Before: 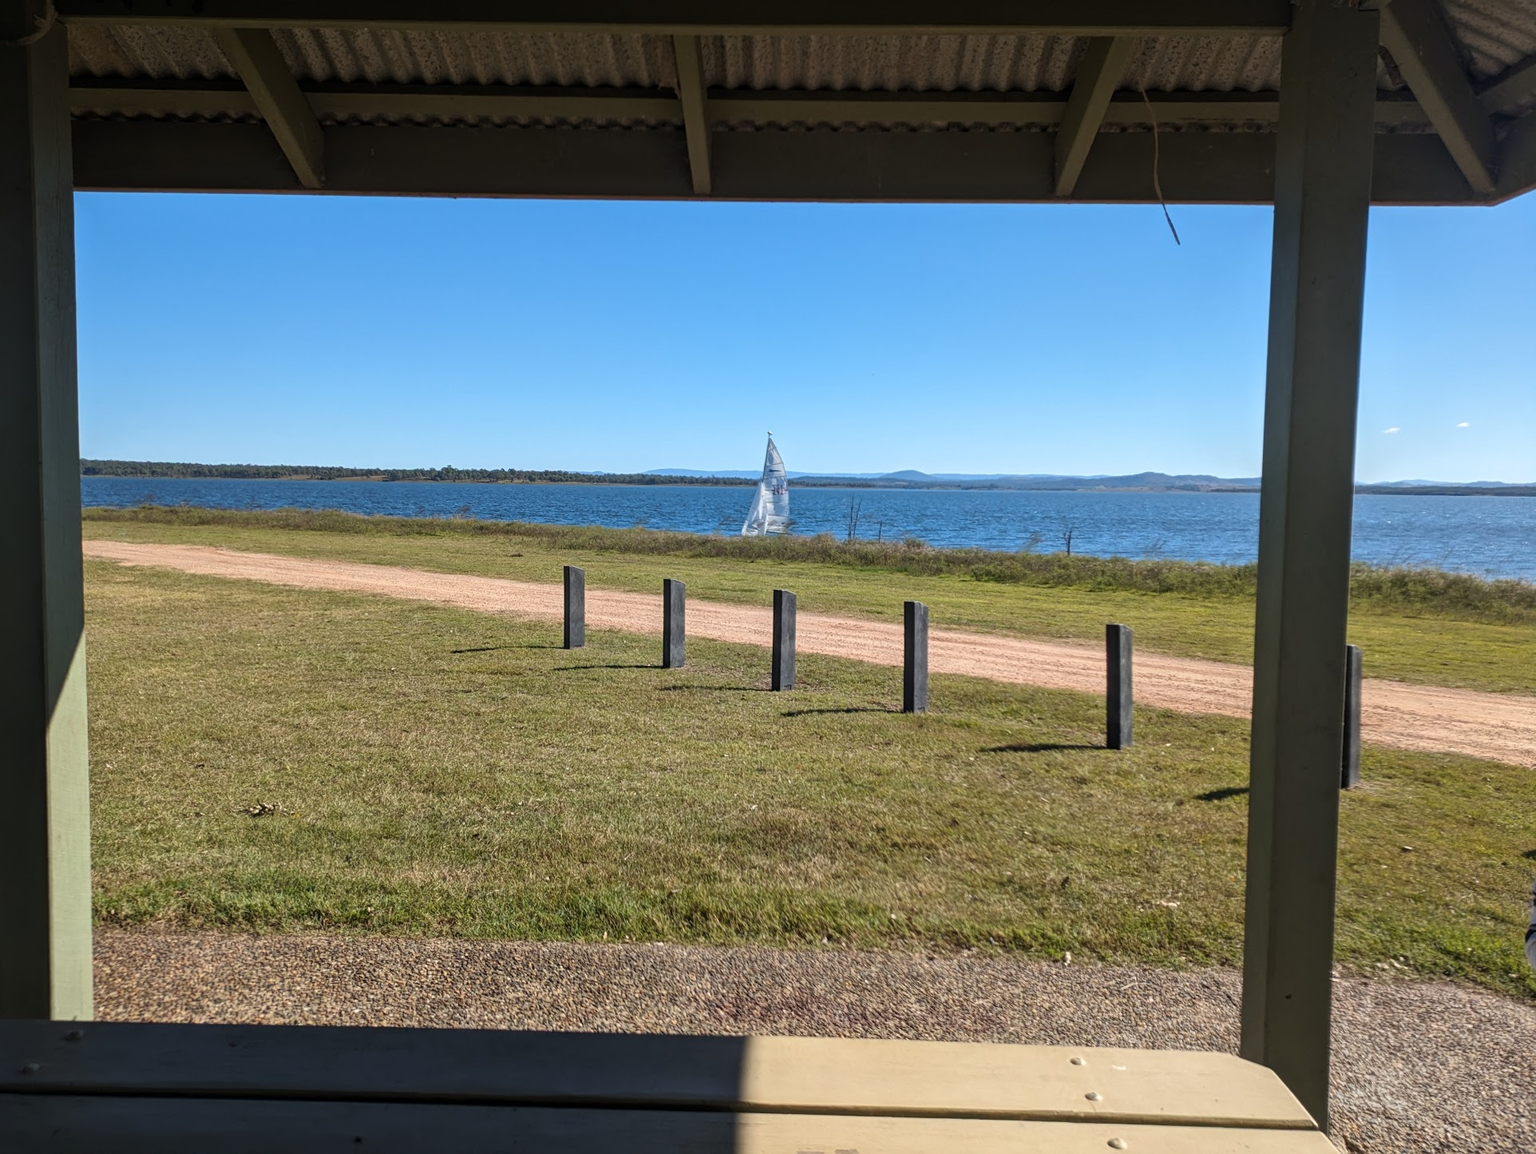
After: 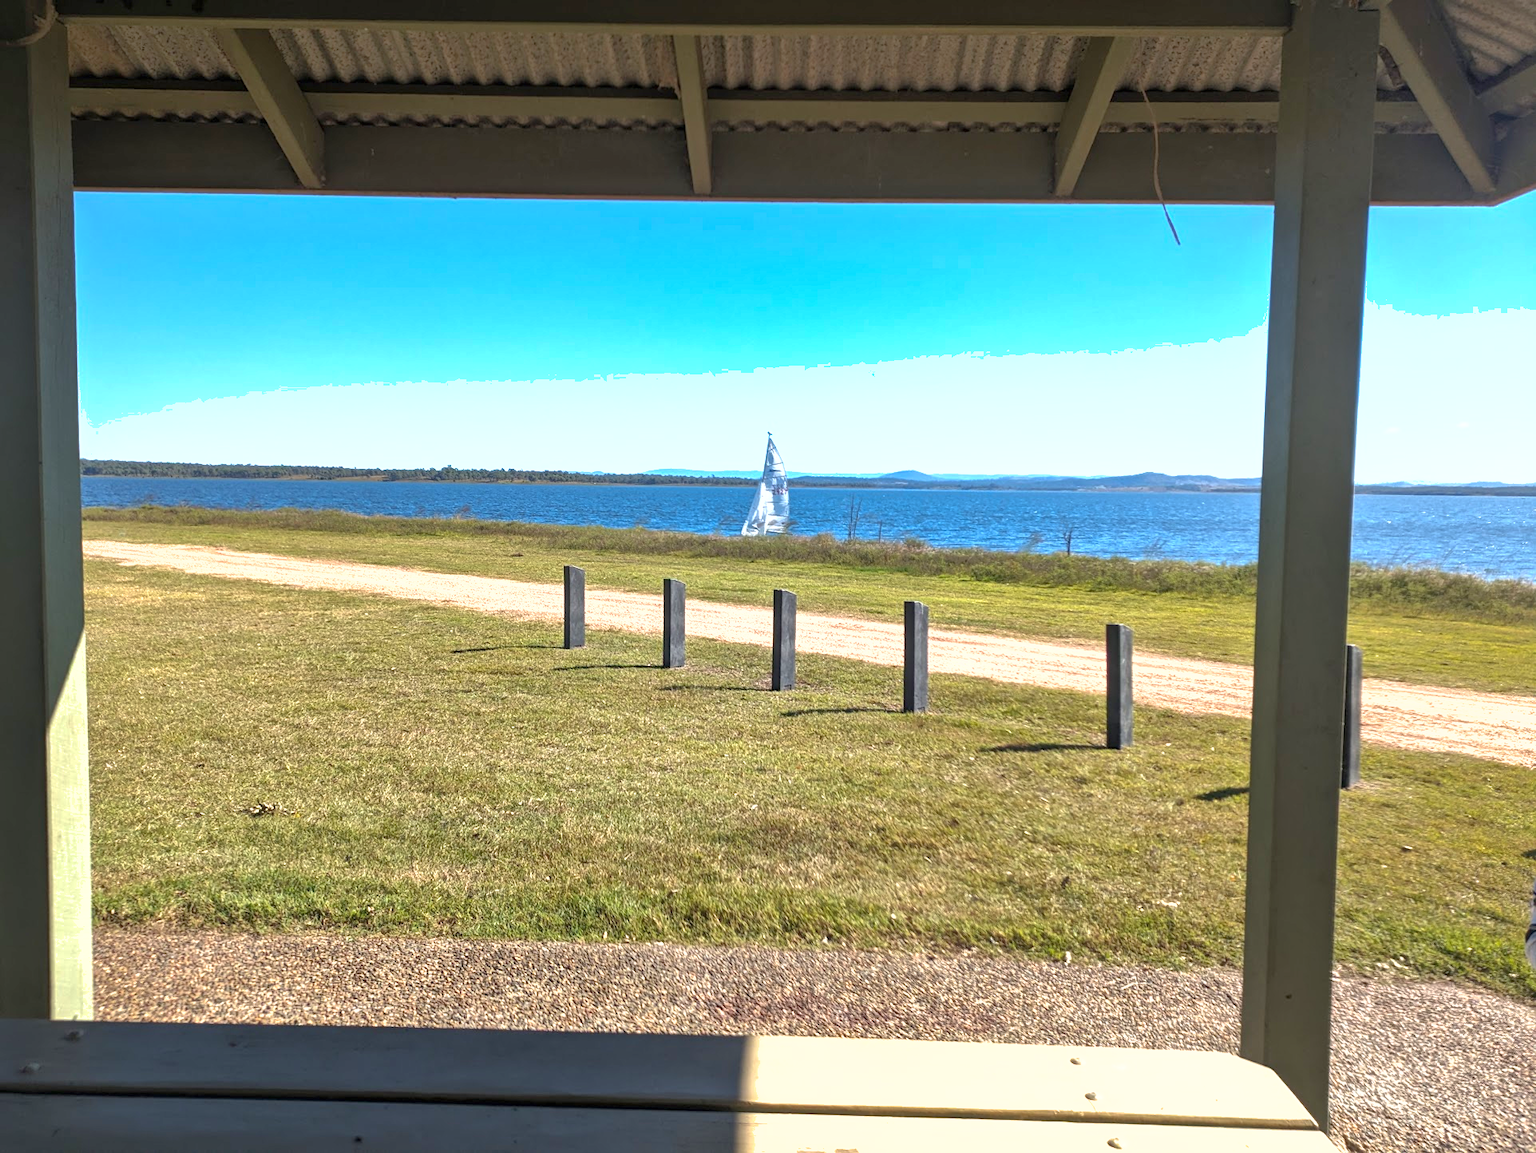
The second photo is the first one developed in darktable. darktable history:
shadows and highlights: on, module defaults
exposure: black level correction 0, exposure 1 EV, compensate exposure bias true, compensate highlight preservation false
